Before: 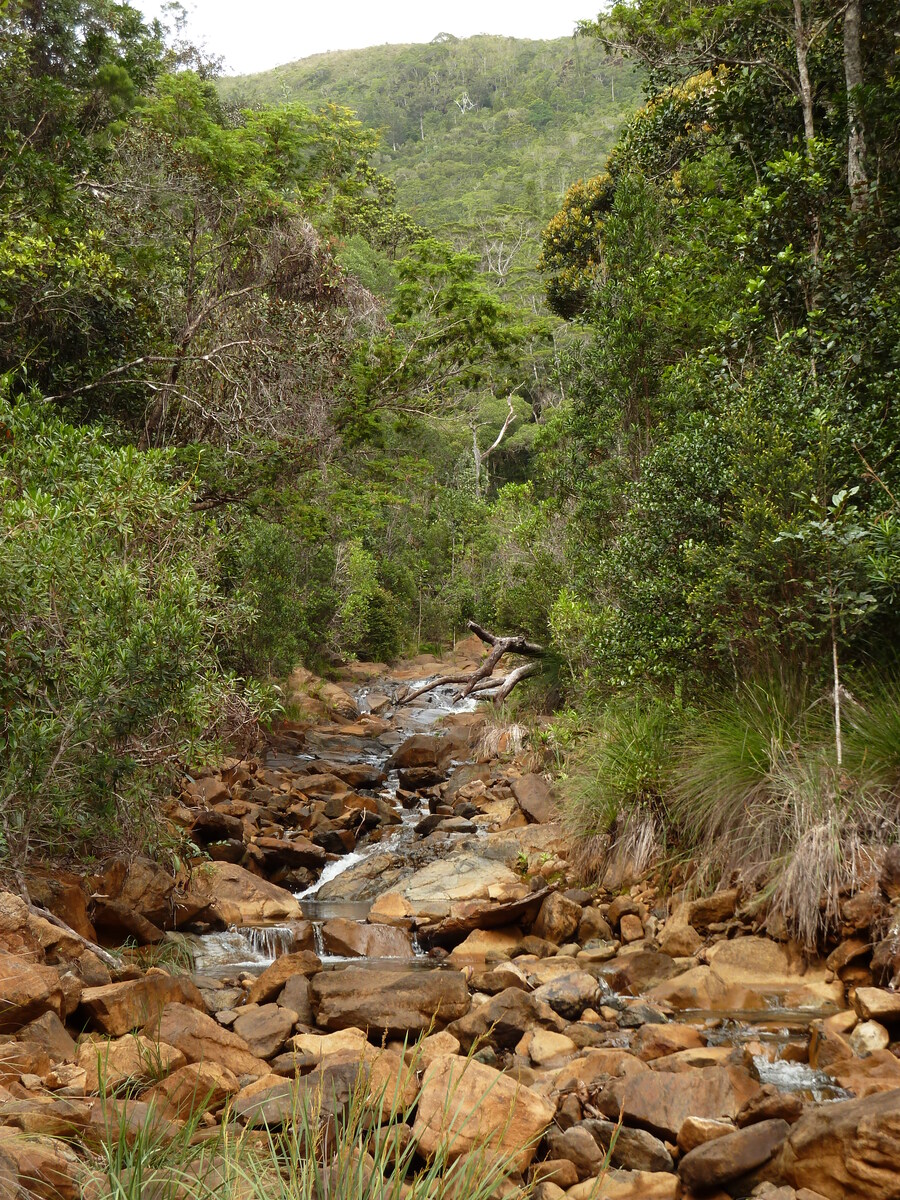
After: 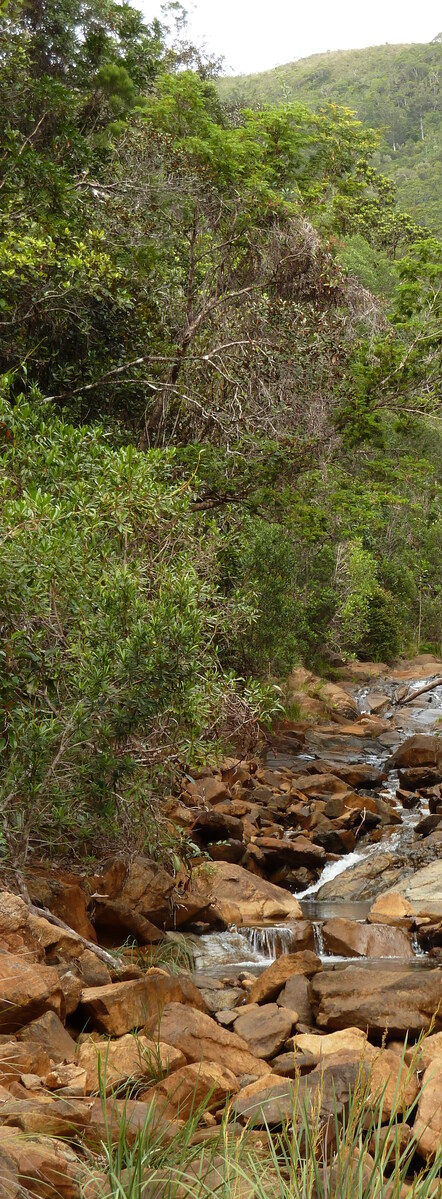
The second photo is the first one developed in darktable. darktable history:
crop and rotate: left 0%, top 0%, right 50.845%
